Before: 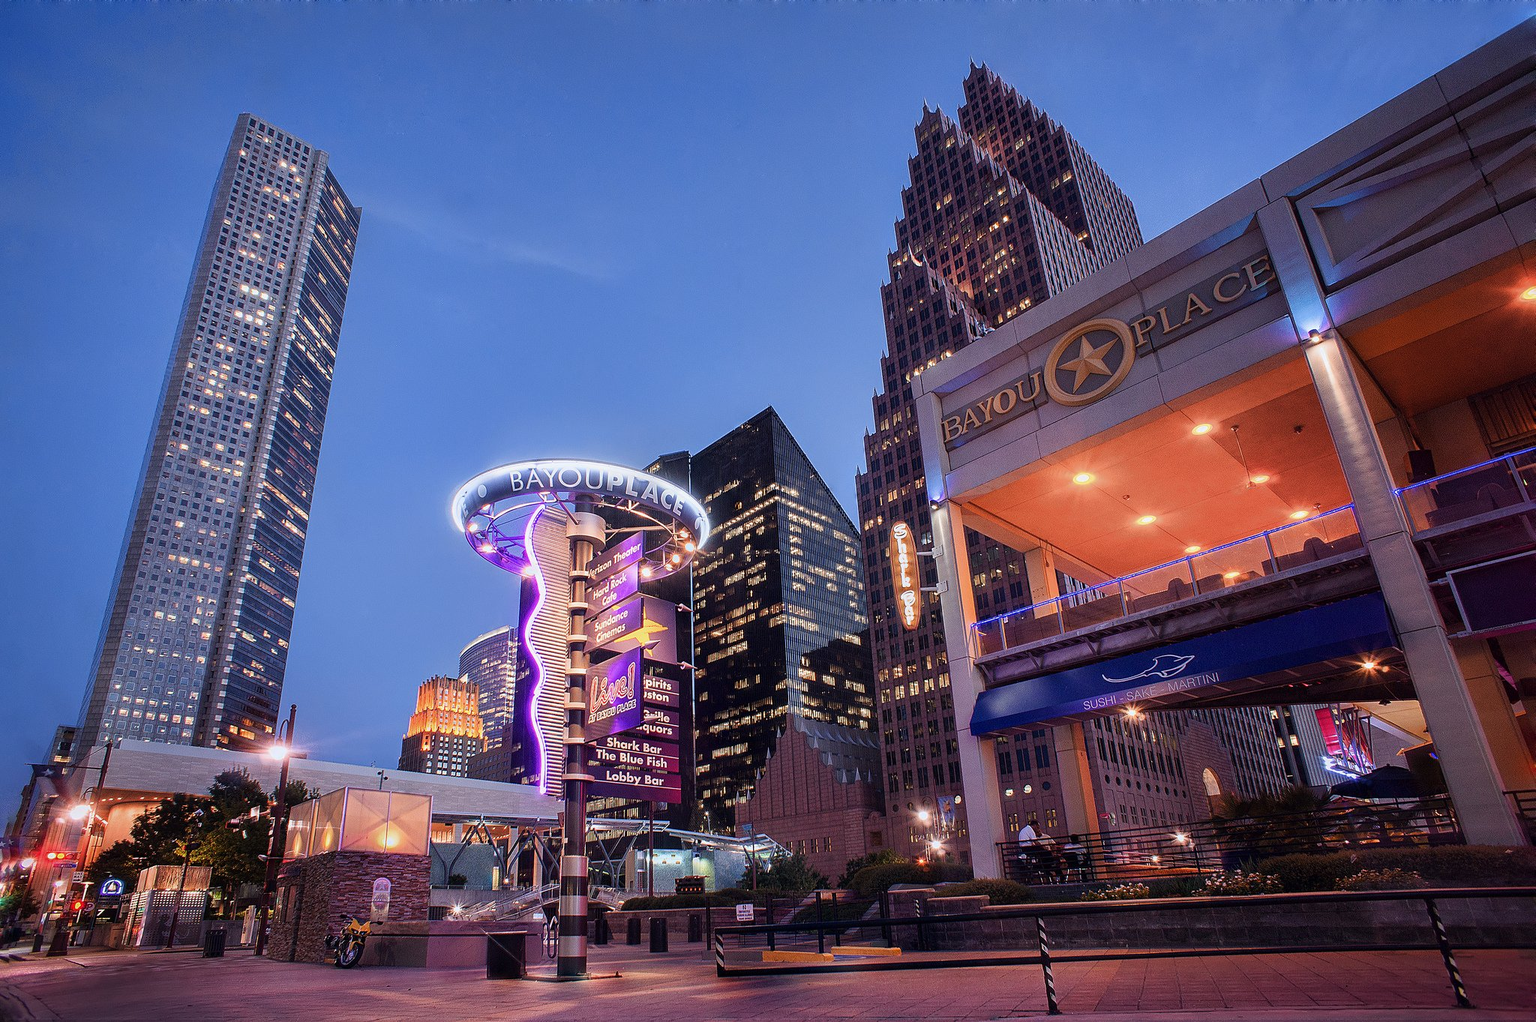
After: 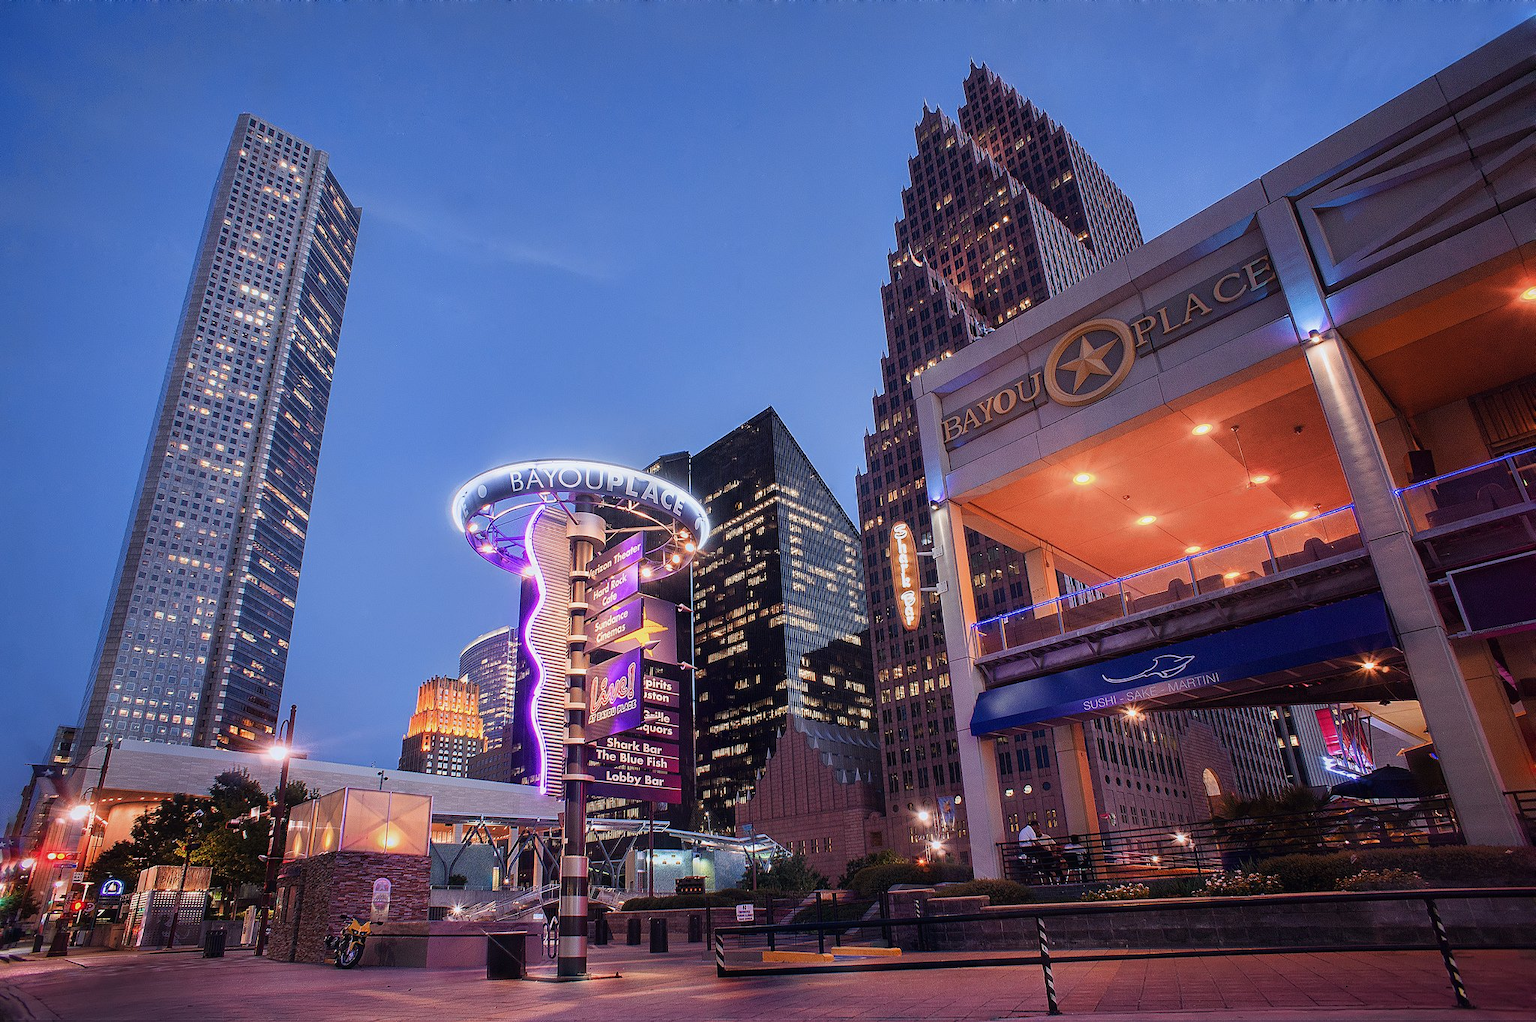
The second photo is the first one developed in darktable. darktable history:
contrast equalizer: octaves 7, y [[0.524, 0.538, 0.547, 0.548, 0.538, 0.524], [0.5 ×6], [0.5 ×6], [0 ×6], [0 ×6]], mix -0.193
